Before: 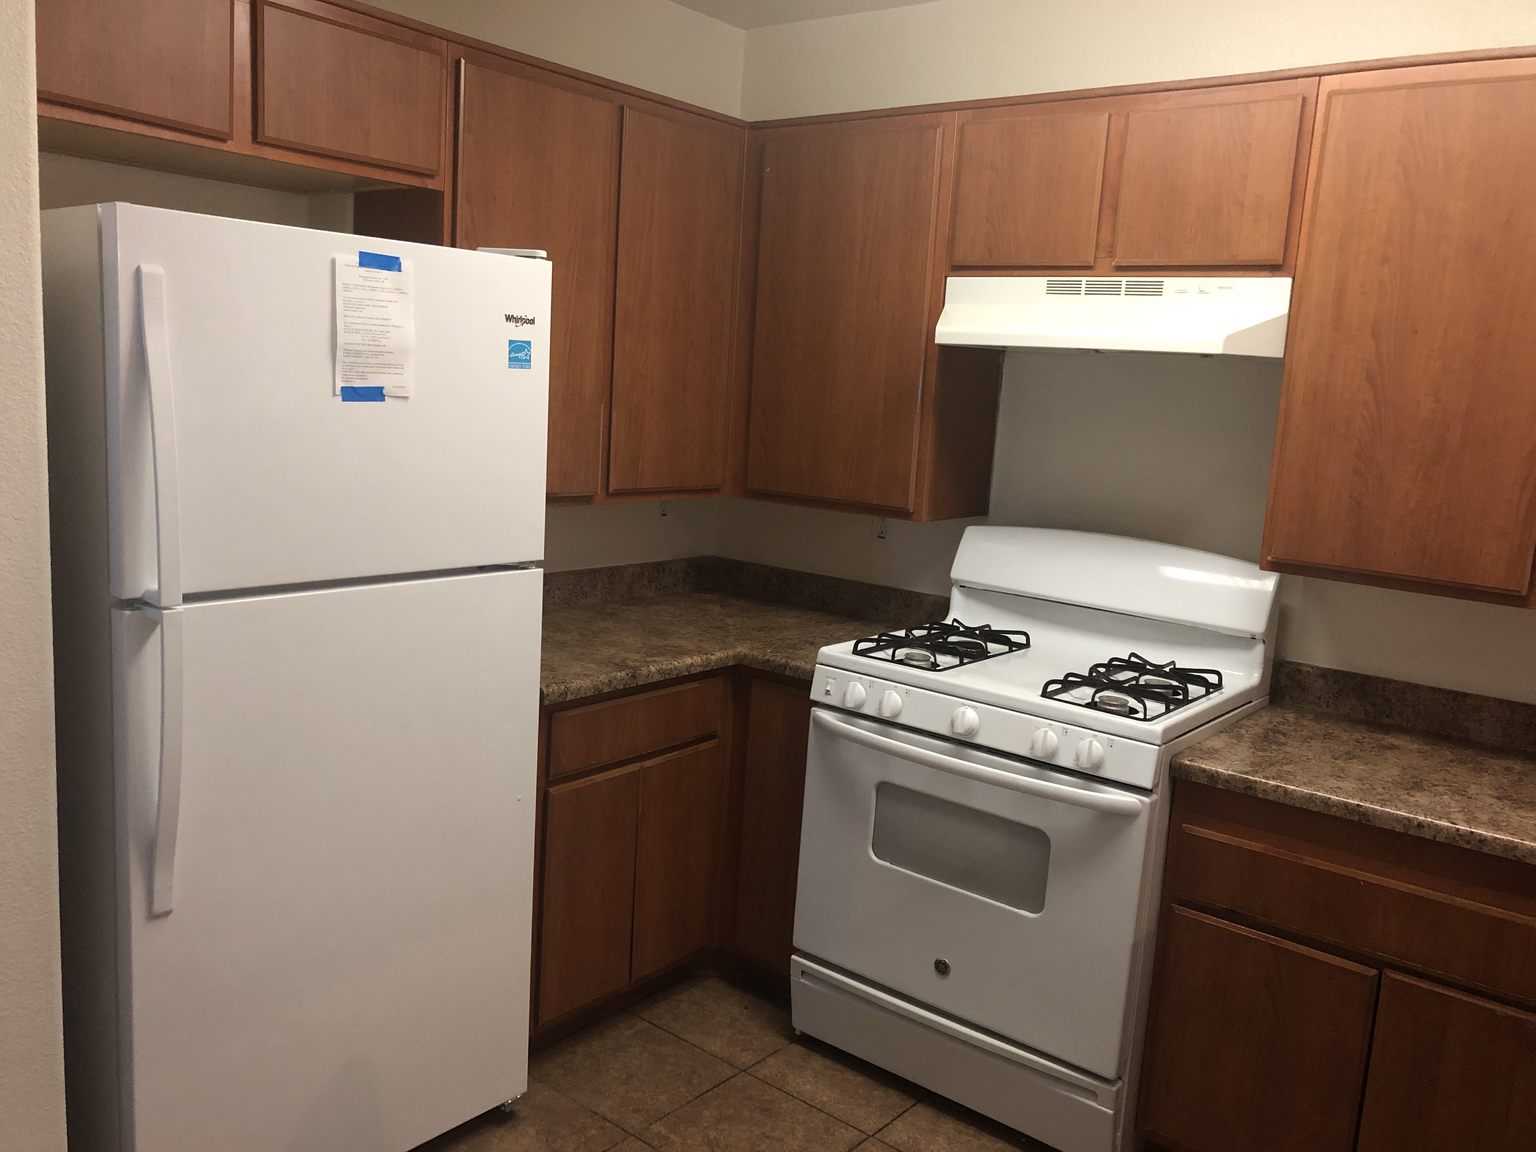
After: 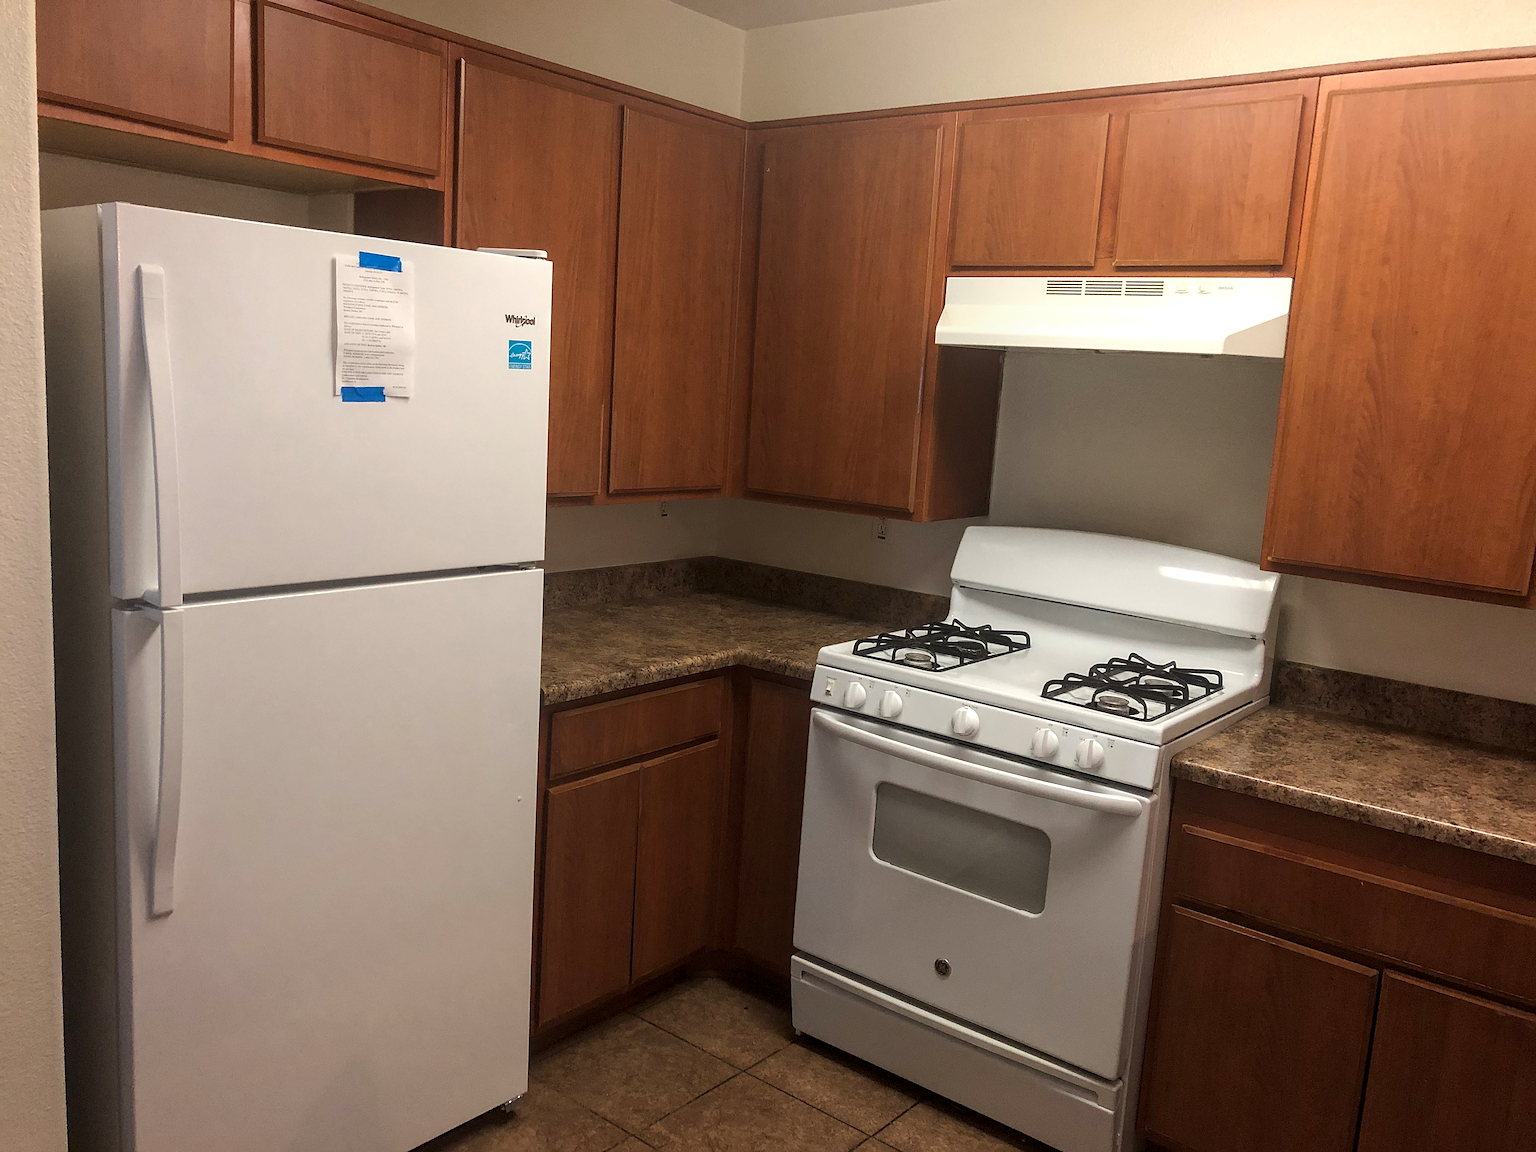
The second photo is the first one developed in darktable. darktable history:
local contrast: on, module defaults
sharpen: on, module defaults
color balance rgb: perceptual saturation grading › global saturation 0.806%, perceptual saturation grading › mid-tones 11.359%
